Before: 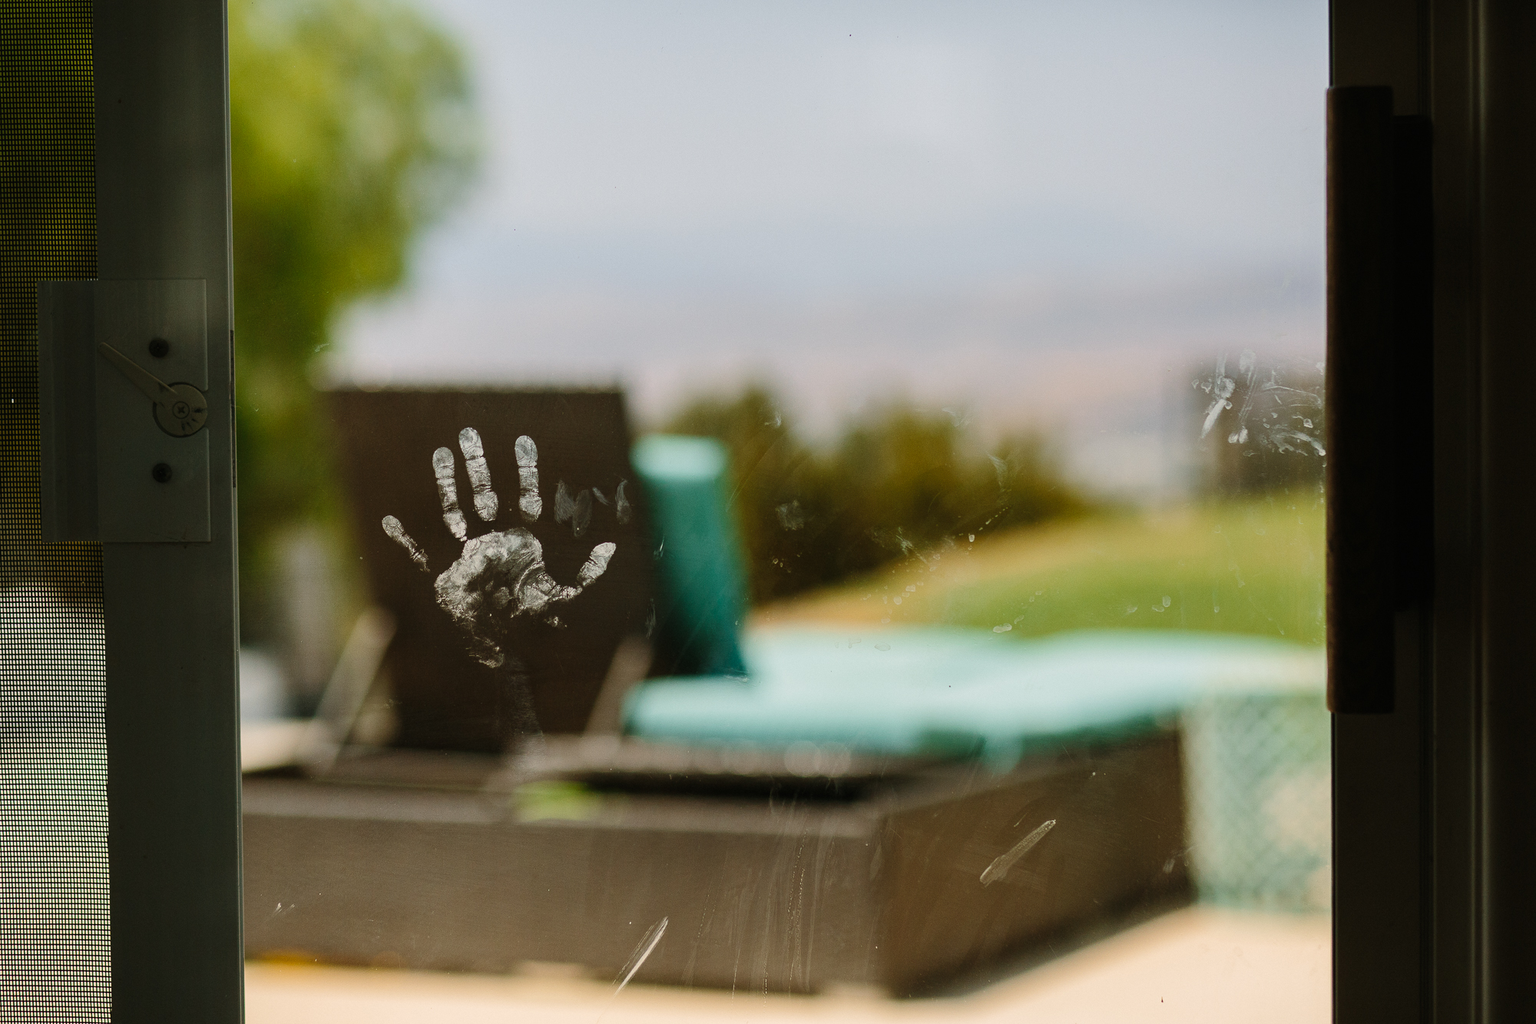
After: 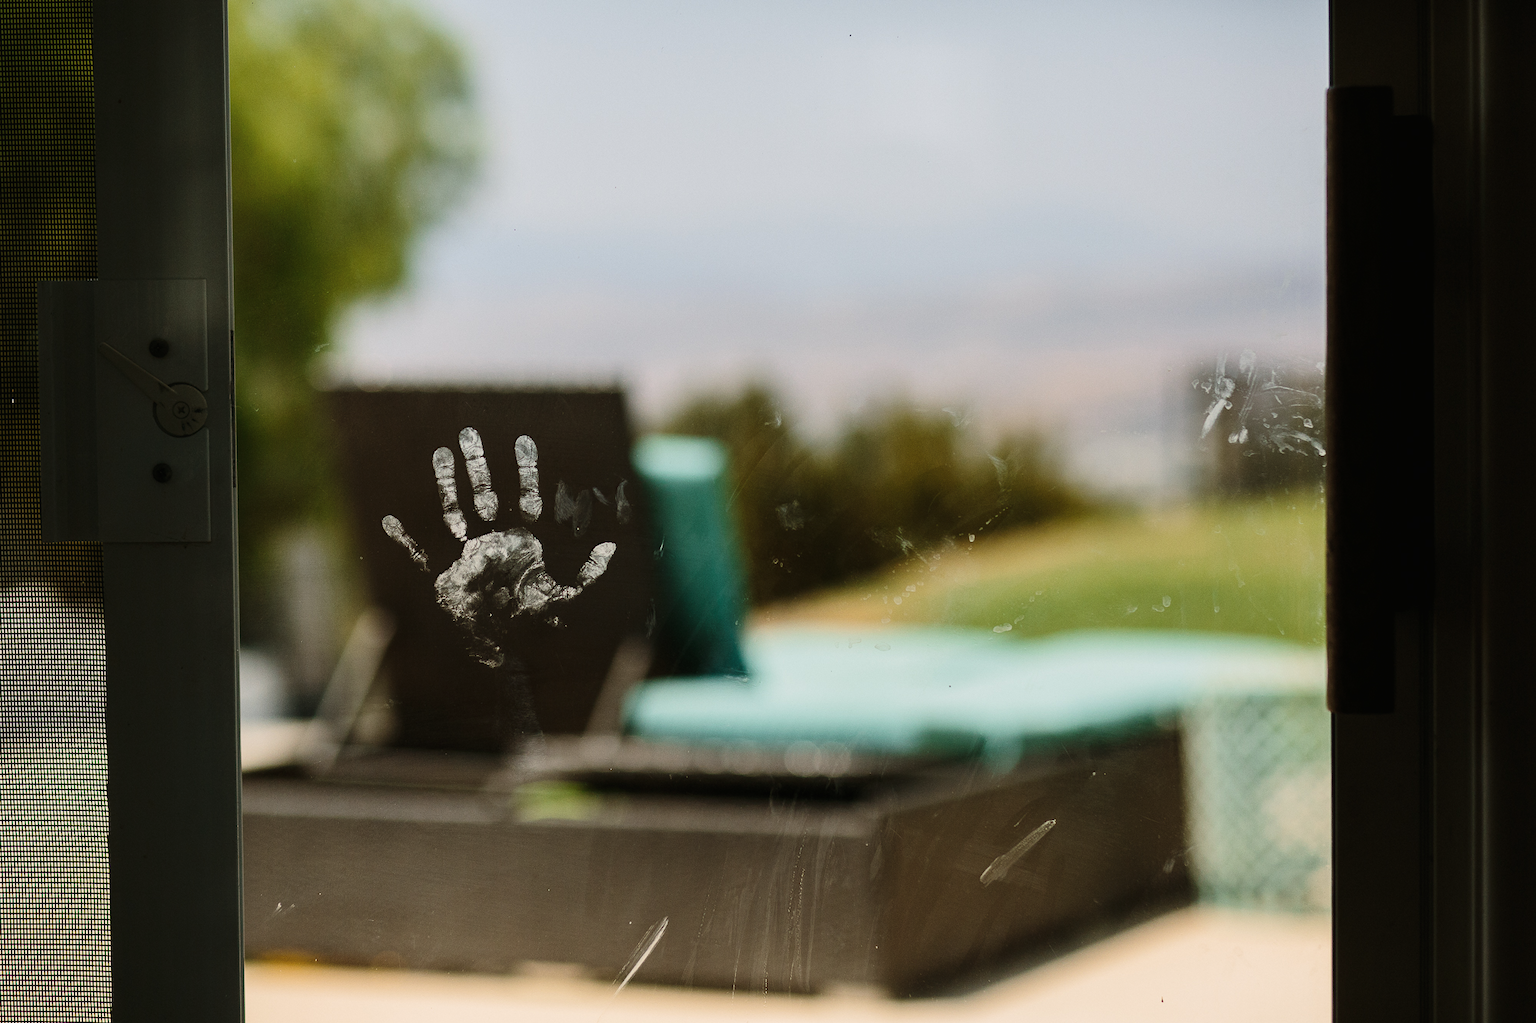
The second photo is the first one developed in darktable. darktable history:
color zones: curves: ch1 [(0, 0.469) (0.01, 0.469) (0.12, 0.446) (0.248, 0.469) (0.5, 0.5) (0.748, 0.5) (0.99, 0.469) (1, 0.469)]
tone curve: curves: ch0 [(0.016, 0.011) (0.204, 0.146) (0.515, 0.476) (0.78, 0.795) (1, 0.981)], color space Lab, linked channels, preserve colors none
